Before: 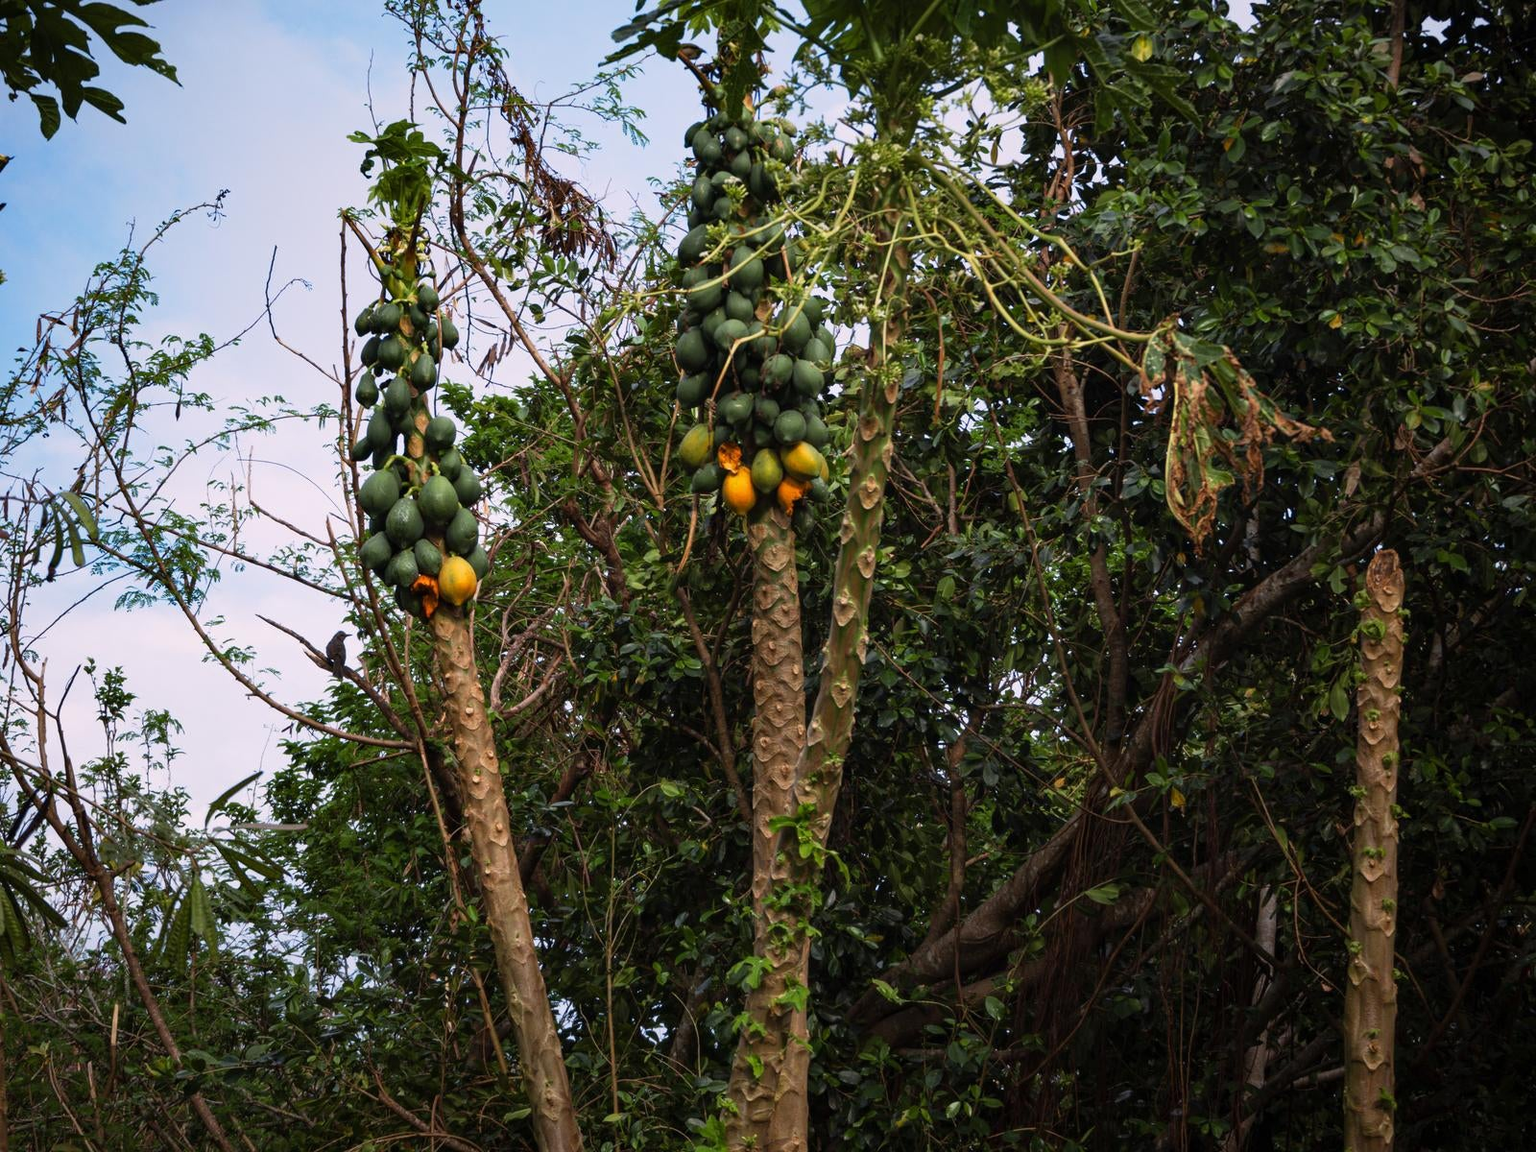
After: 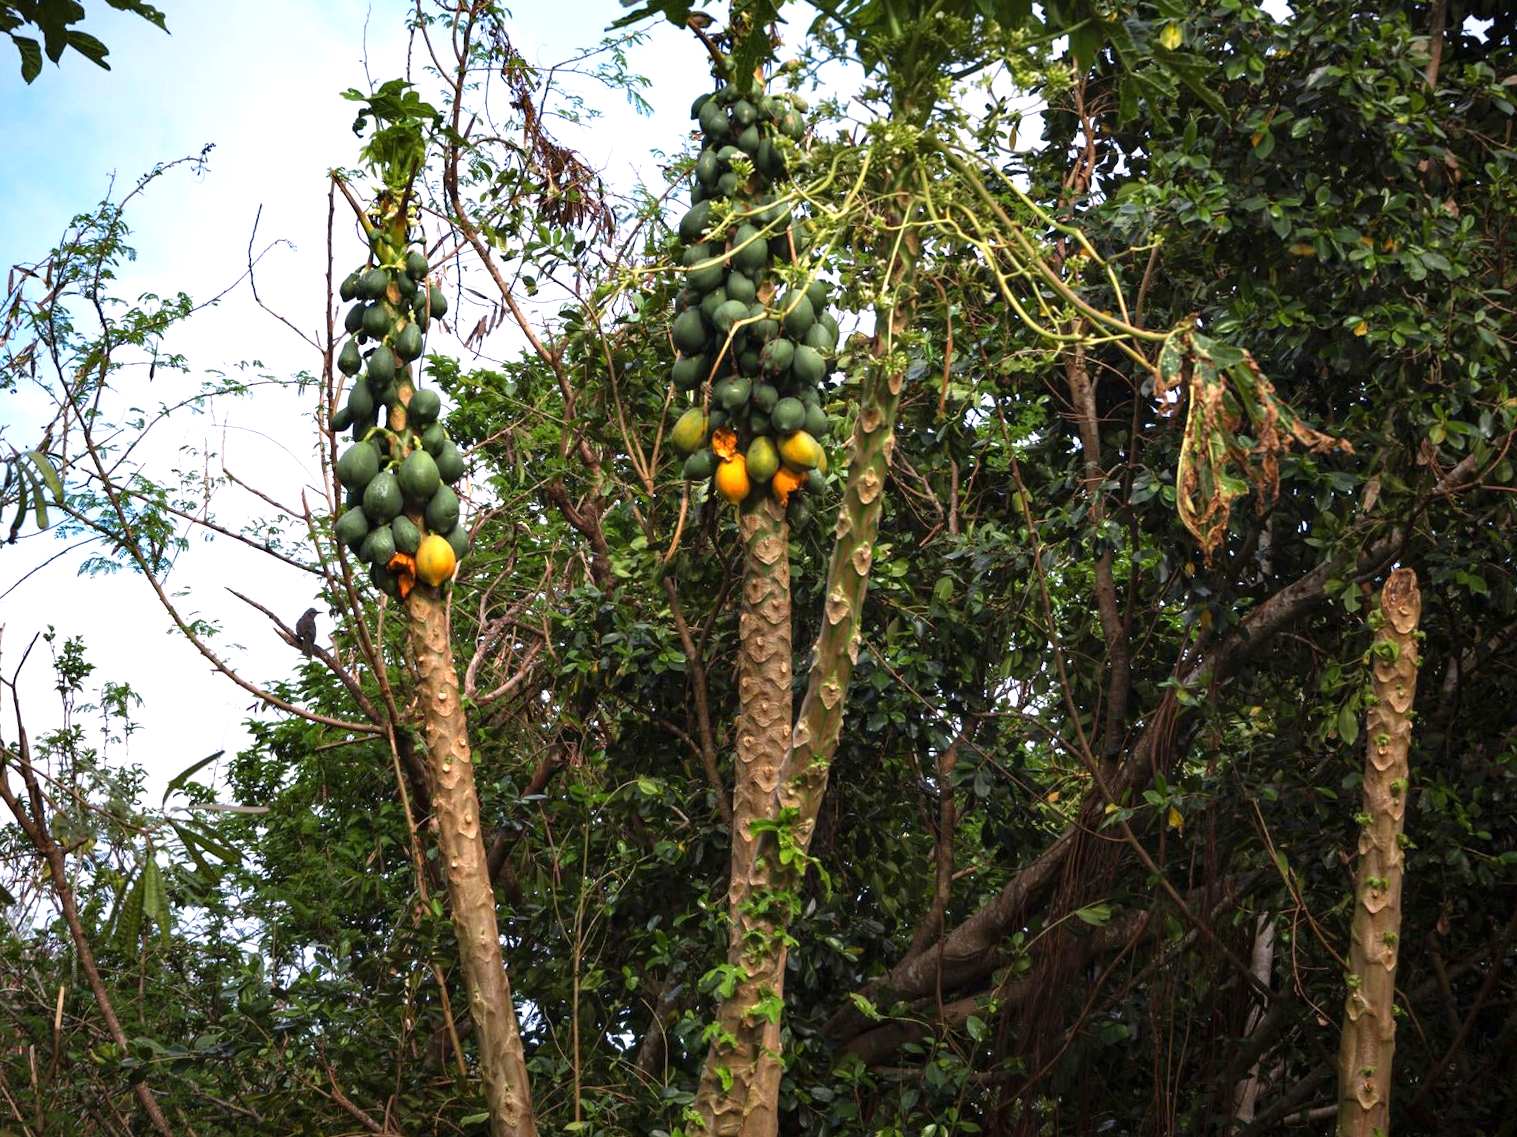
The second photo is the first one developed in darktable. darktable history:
exposure: exposure 0.74 EV, compensate highlight preservation false
crop and rotate: angle -2.38°
